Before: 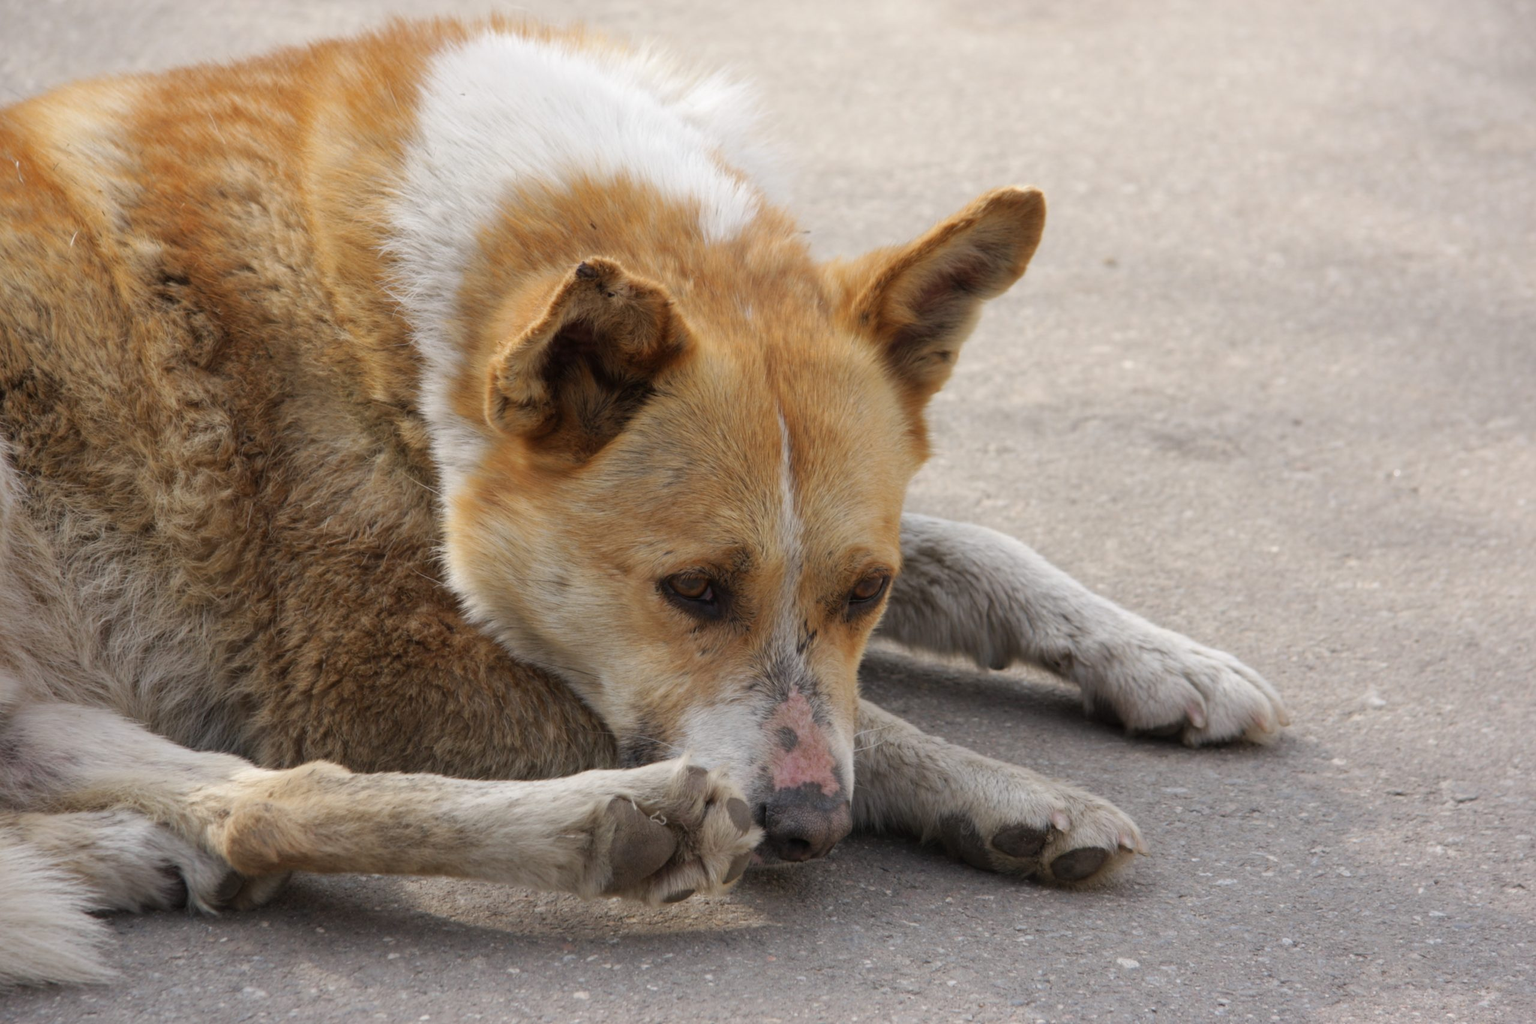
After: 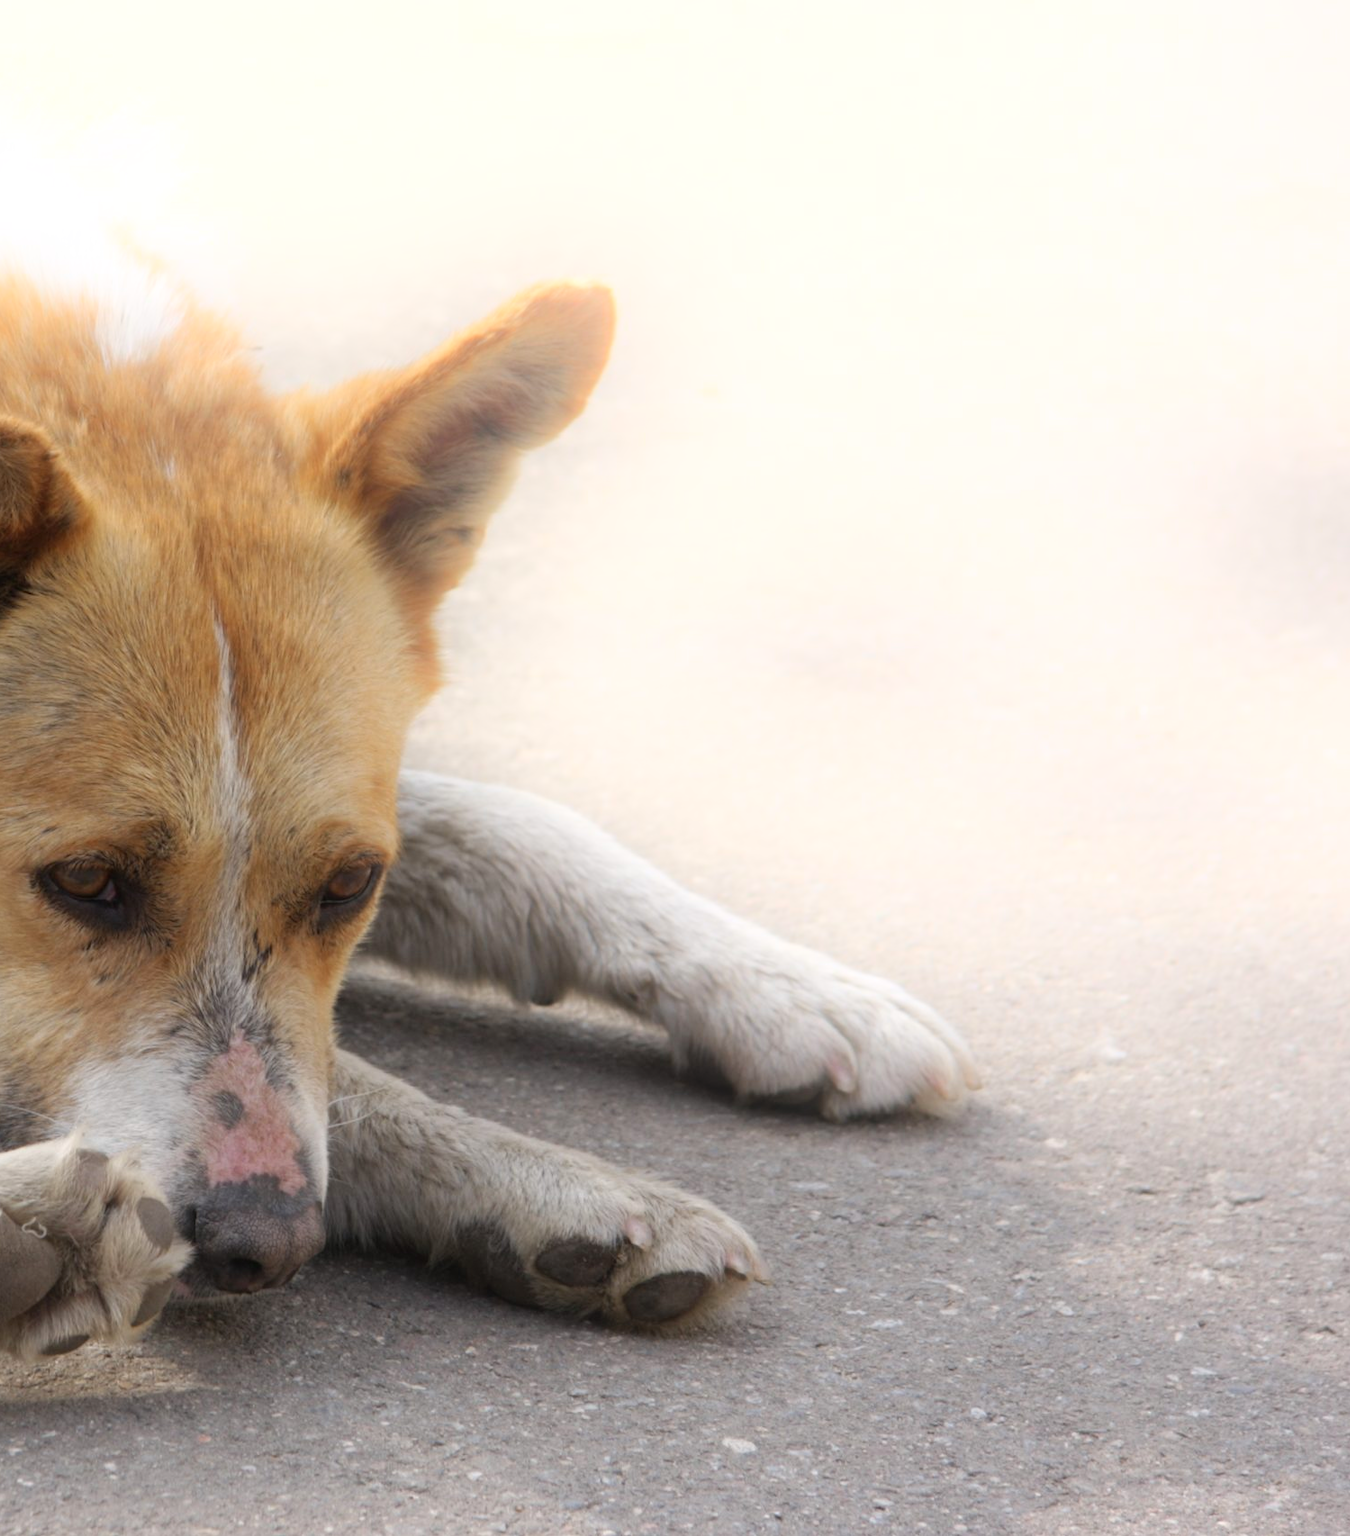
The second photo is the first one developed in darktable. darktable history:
crop: left 41.402%
bloom: on, module defaults
exposure: exposure 0.2 EV, compensate highlight preservation false
white balance: emerald 1
